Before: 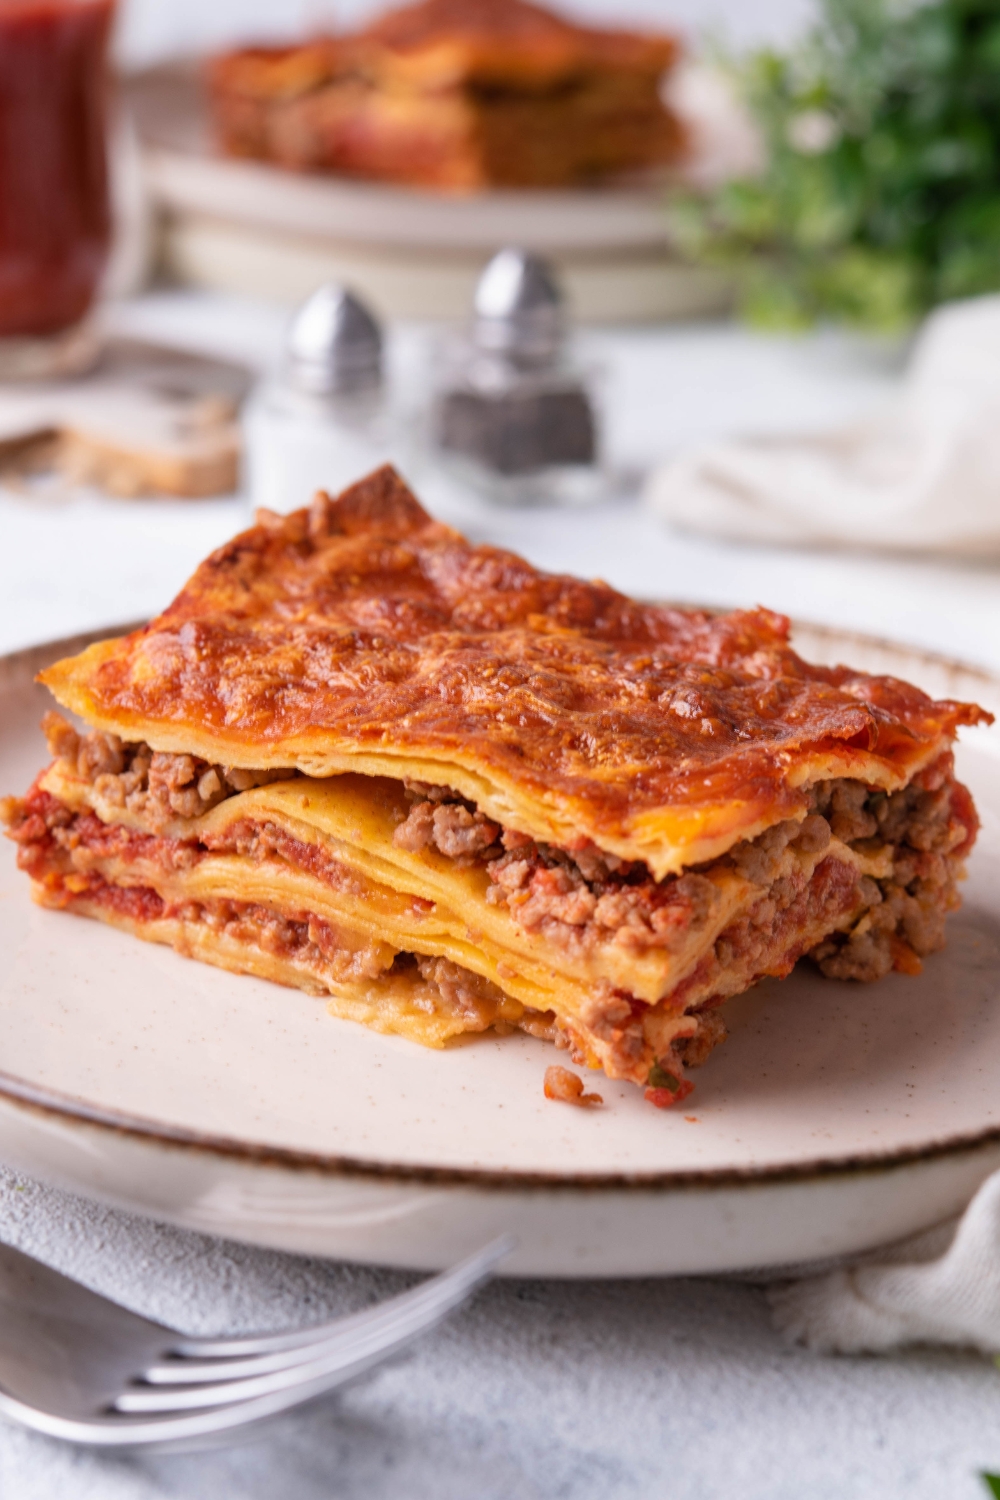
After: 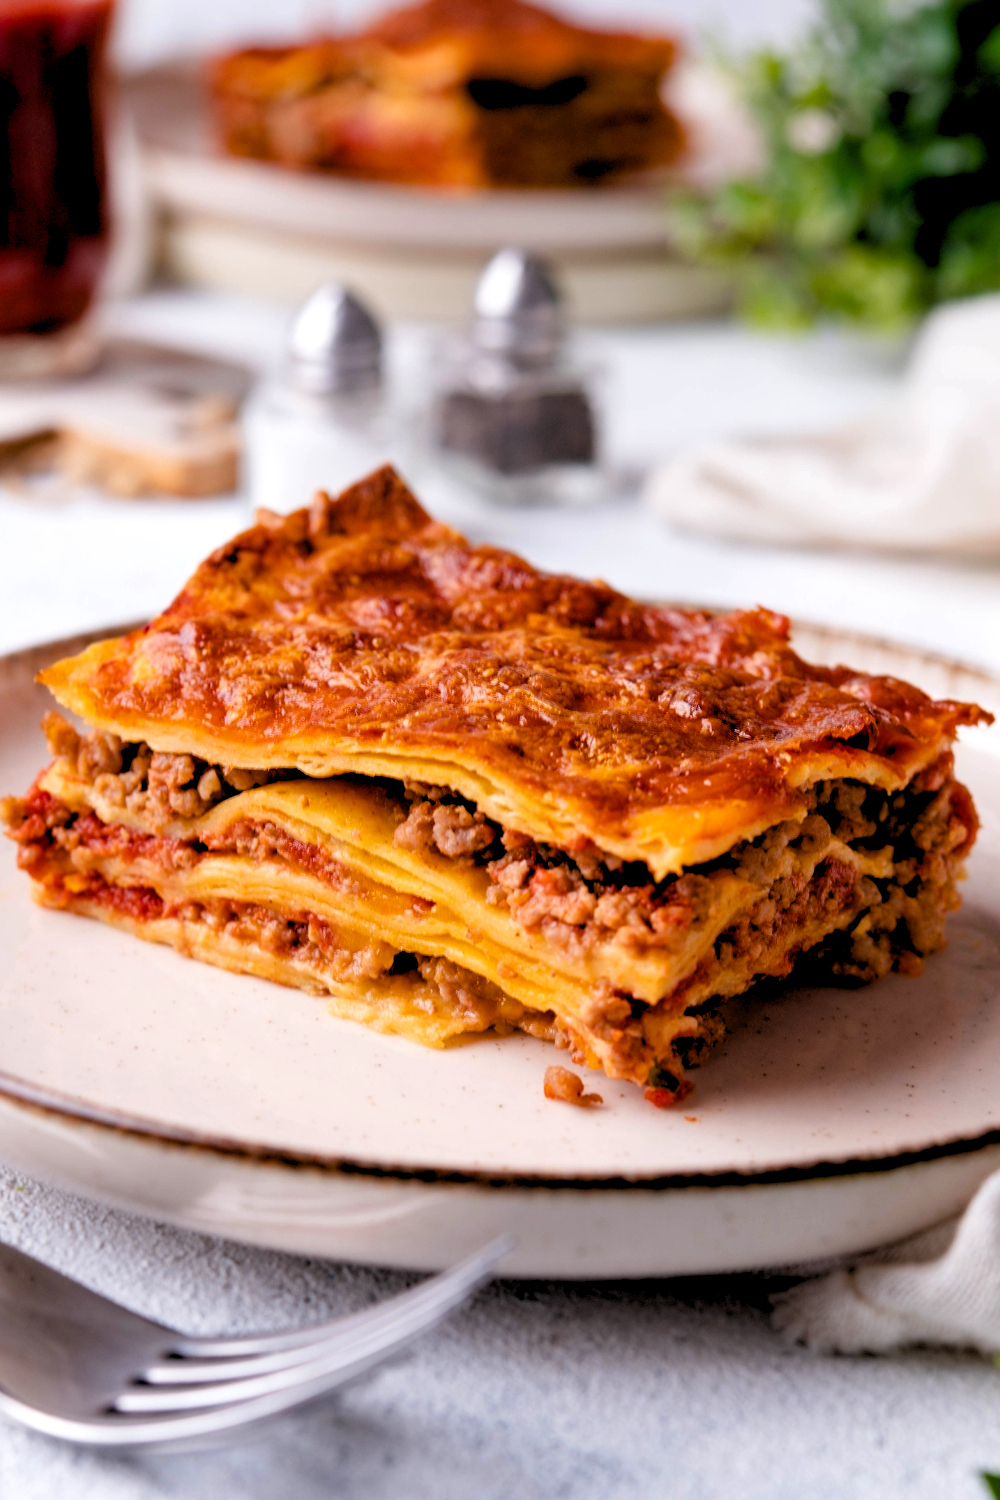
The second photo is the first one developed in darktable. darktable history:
rgb levels: levels [[0.034, 0.472, 0.904], [0, 0.5, 1], [0, 0.5, 1]]
color balance rgb: perceptual saturation grading › global saturation 35%, perceptual saturation grading › highlights -30%, perceptual saturation grading › shadows 35%, perceptual brilliance grading › global brilliance 3%, perceptual brilliance grading › highlights -3%, perceptual brilliance grading › shadows 3%
